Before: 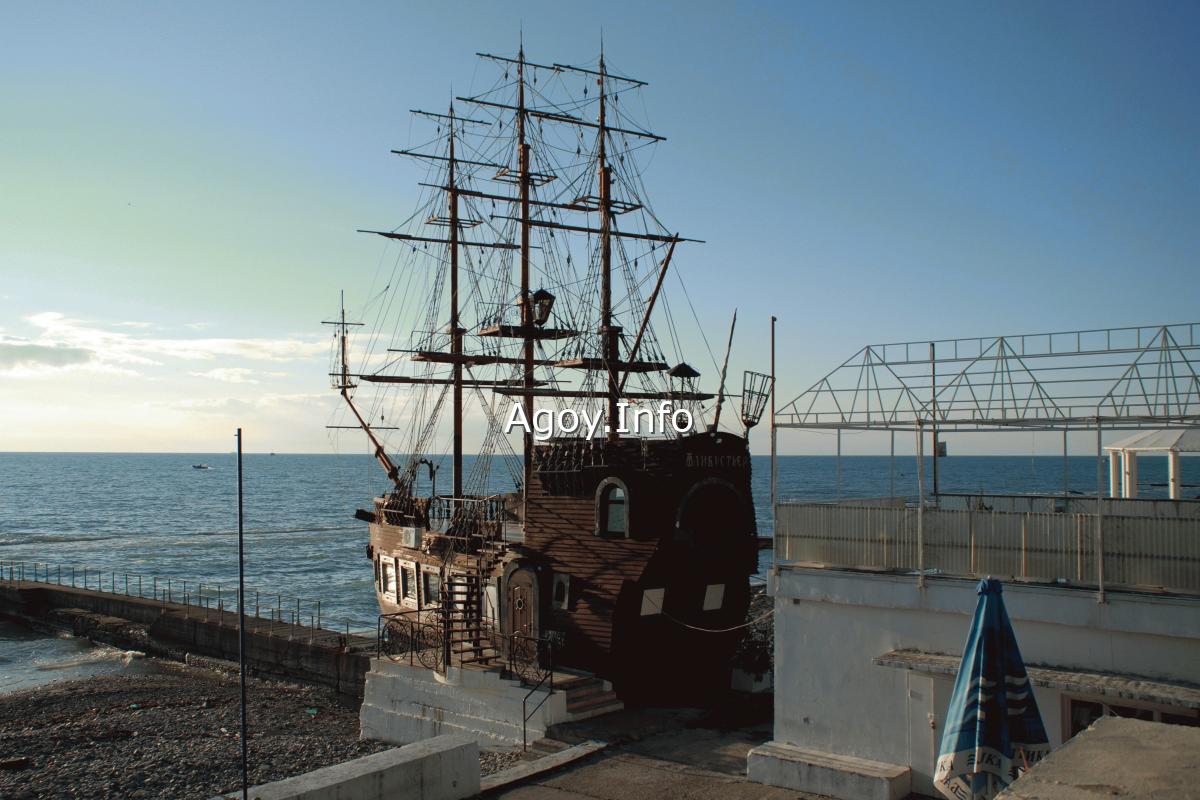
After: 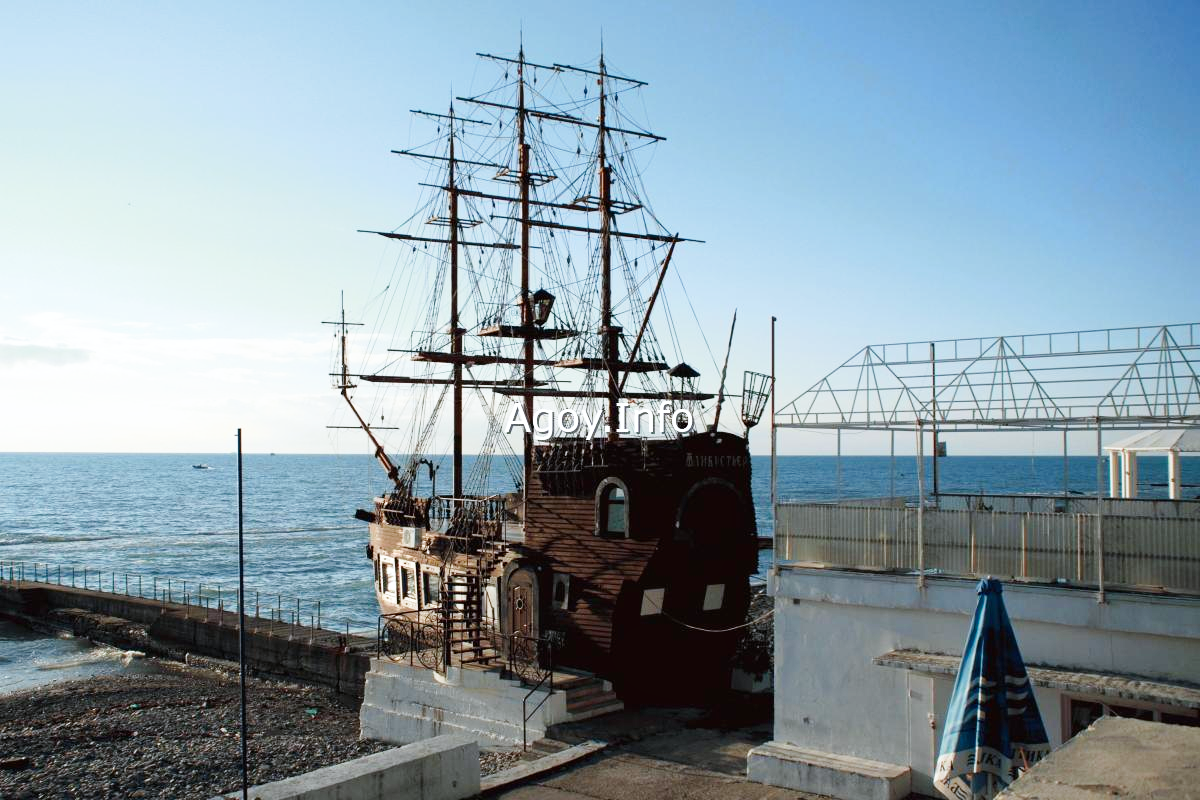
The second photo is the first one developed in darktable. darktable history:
tone equalizer: on, module defaults
white balance: red 0.967, blue 1.049
base curve: curves: ch0 [(0, 0) (0.005, 0.002) (0.15, 0.3) (0.4, 0.7) (0.75, 0.95) (1, 1)], preserve colors none
